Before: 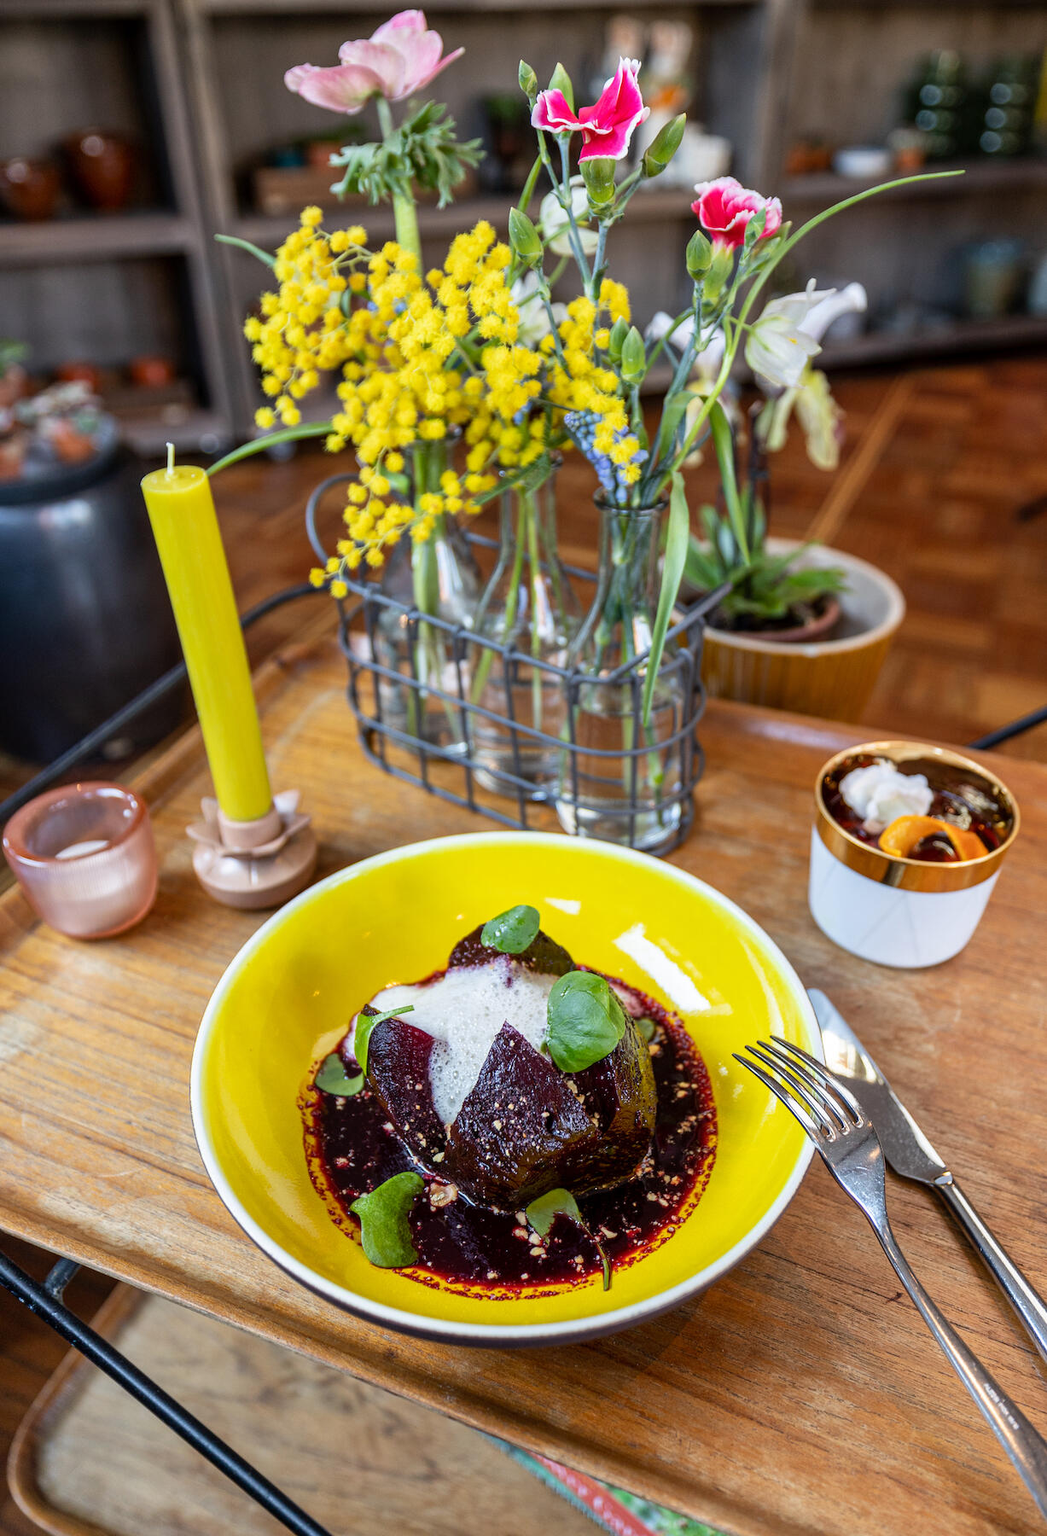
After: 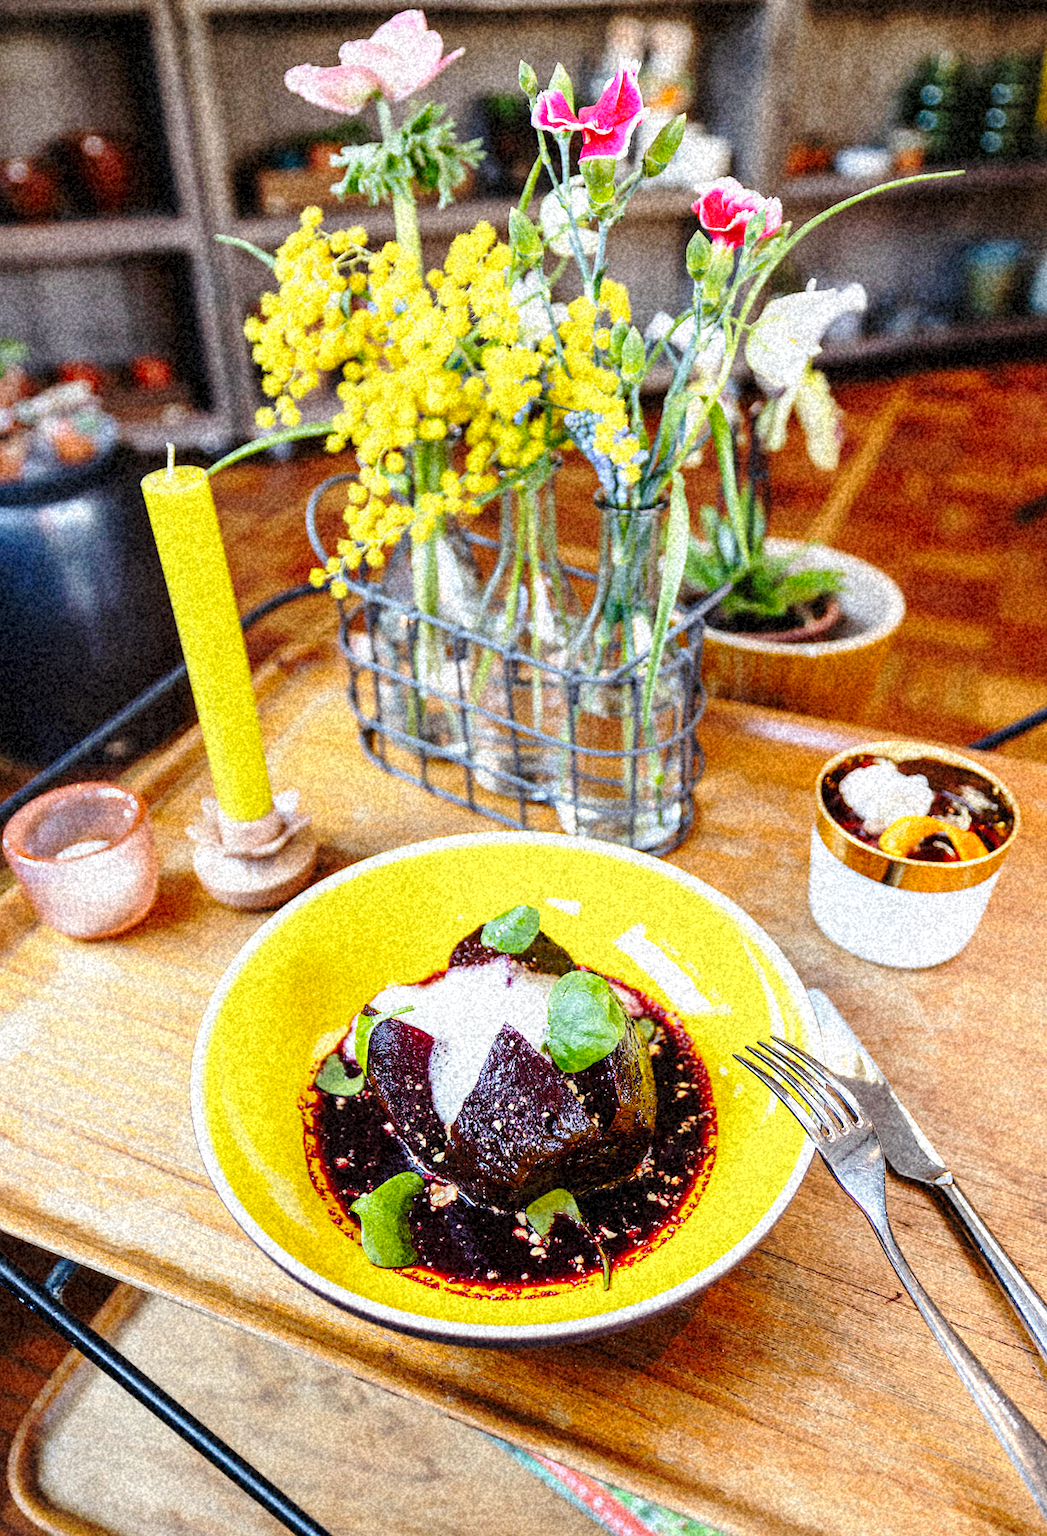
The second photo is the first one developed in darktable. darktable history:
base curve: curves: ch0 [(0, 0) (0.032, 0.037) (0.105, 0.228) (0.435, 0.76) (0.856, 0.983) (1, 1)], preserve colors none
grain: coarseness 46.9 ISO, strength 50.21%, mid-tones bias 0%
